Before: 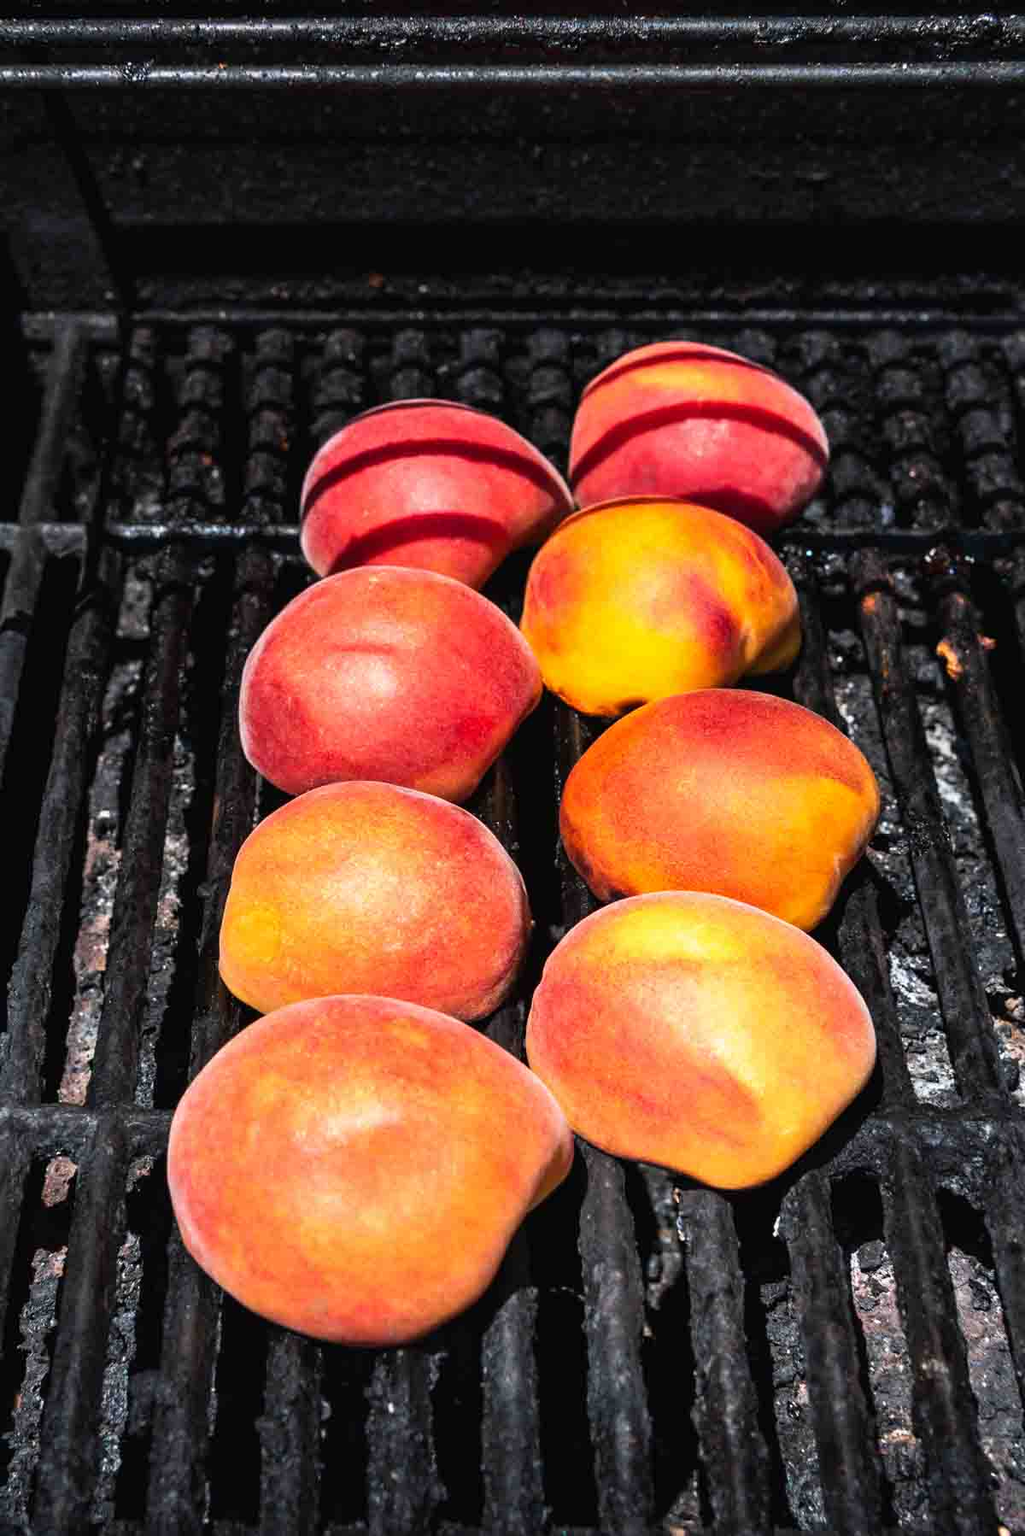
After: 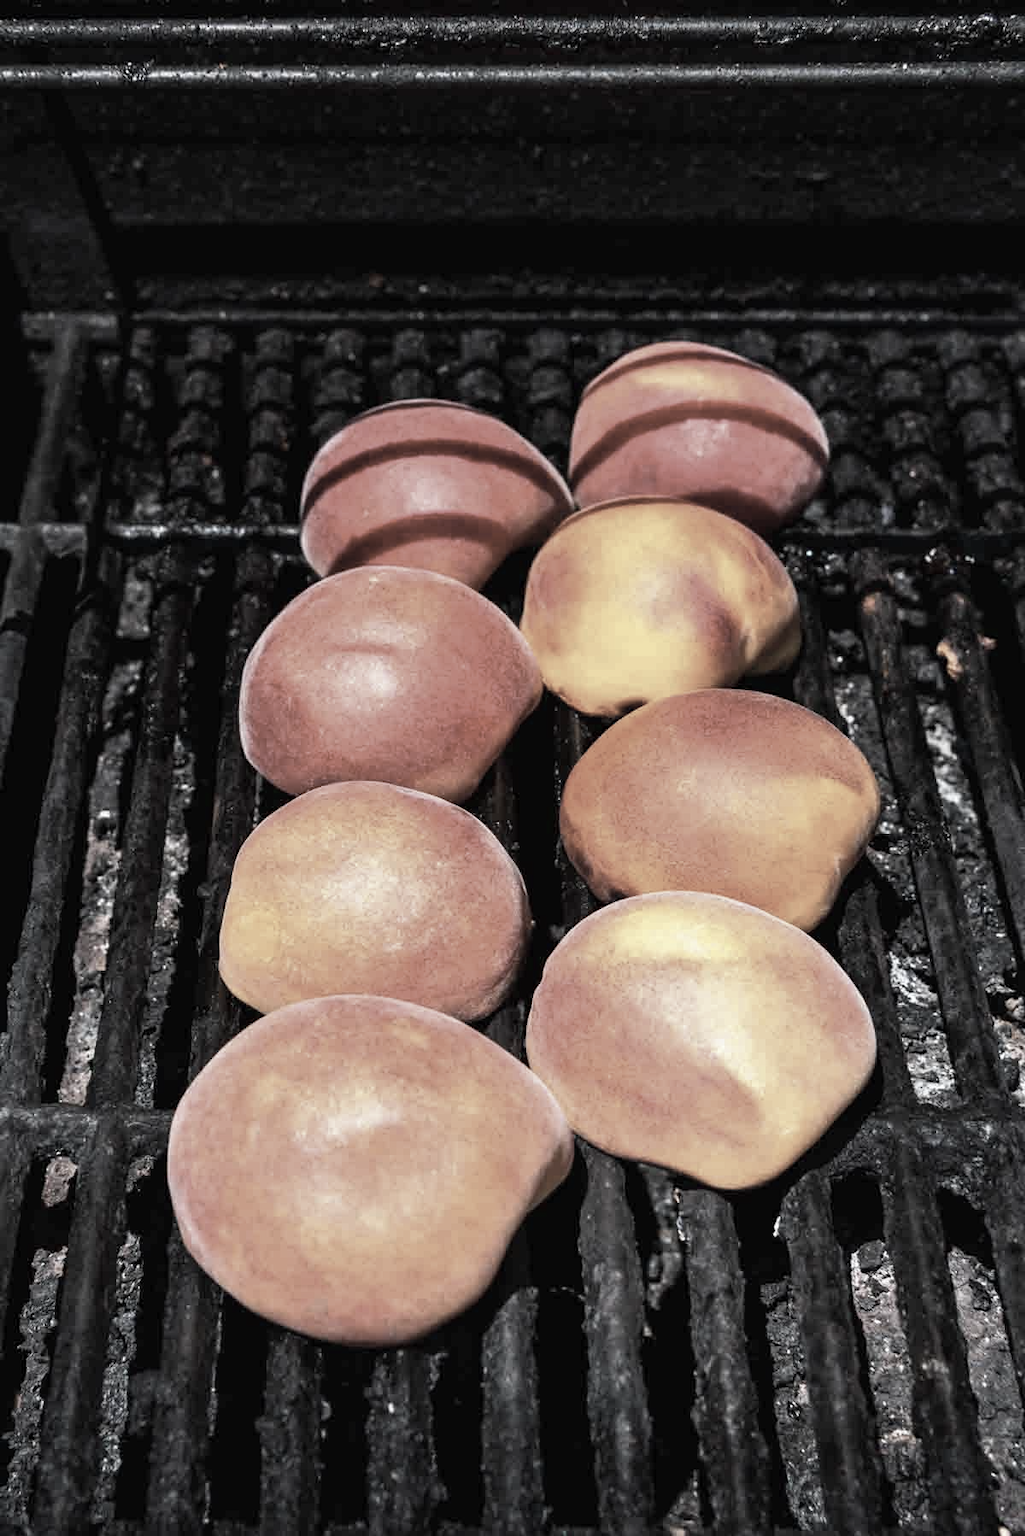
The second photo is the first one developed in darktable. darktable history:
color correction: highlights b* -0.046, saturation 0.302
